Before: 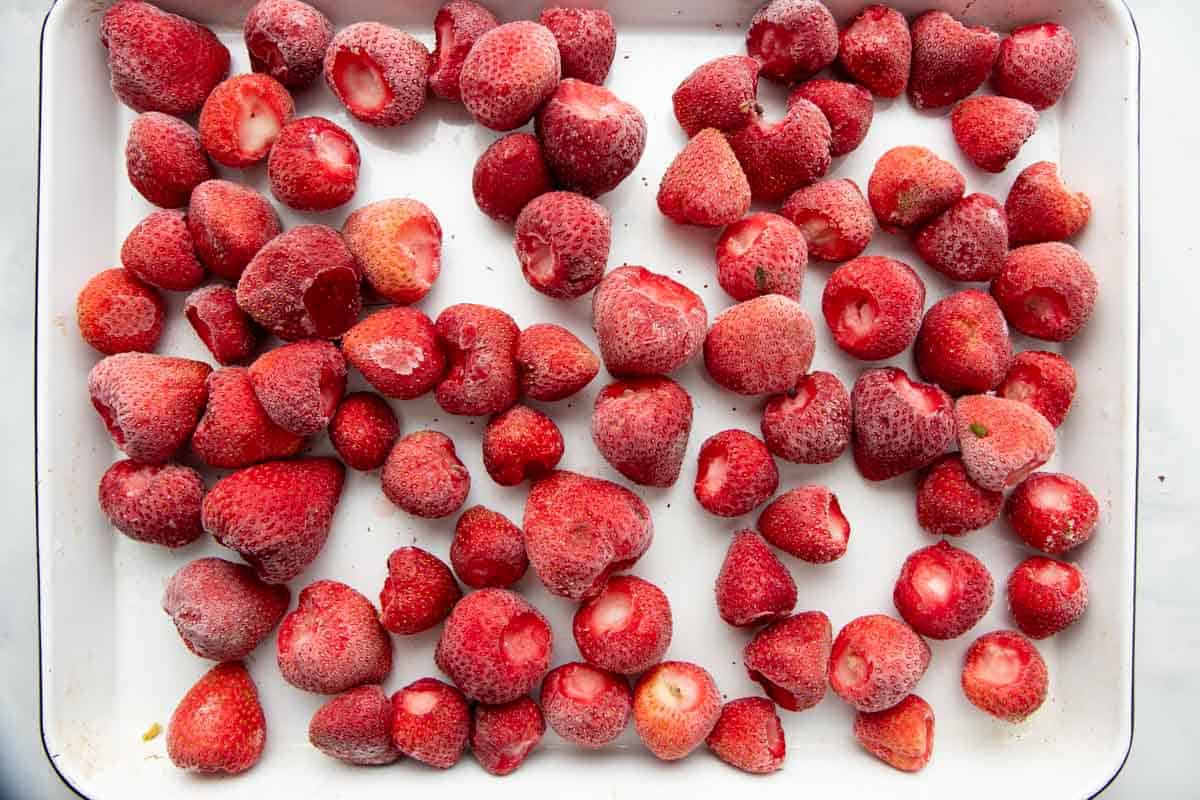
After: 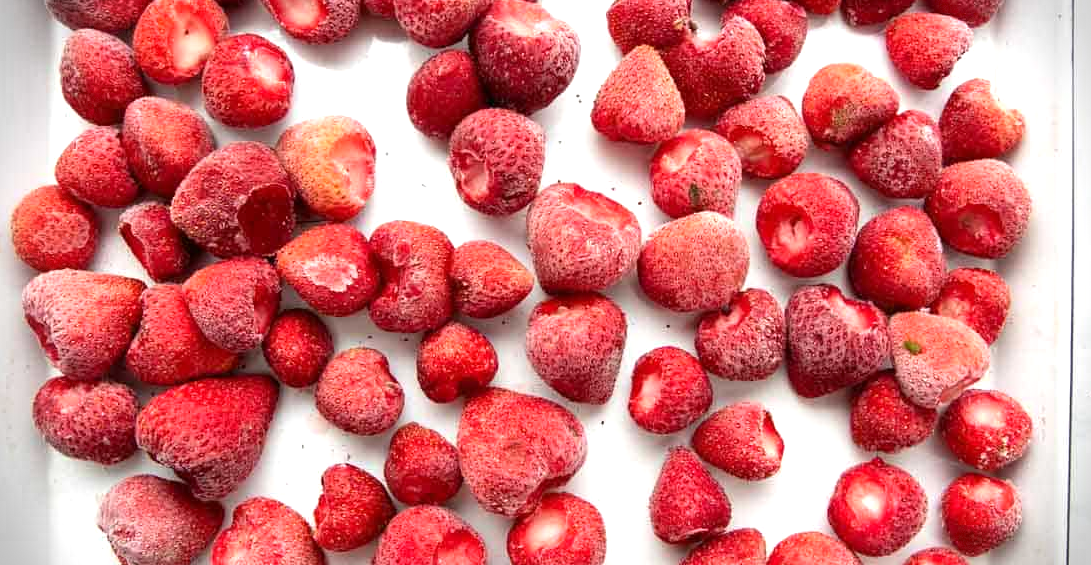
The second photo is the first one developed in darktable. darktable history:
exposure: exposure 0.565 EV, compensate highlight preservation false
vignetting: fall-off start 87.95%, fall-off radius 25.72%, dithering 8-bit output
crop: left 5.517%, top 10.45%, right 3.557%, bottom 18.839%
